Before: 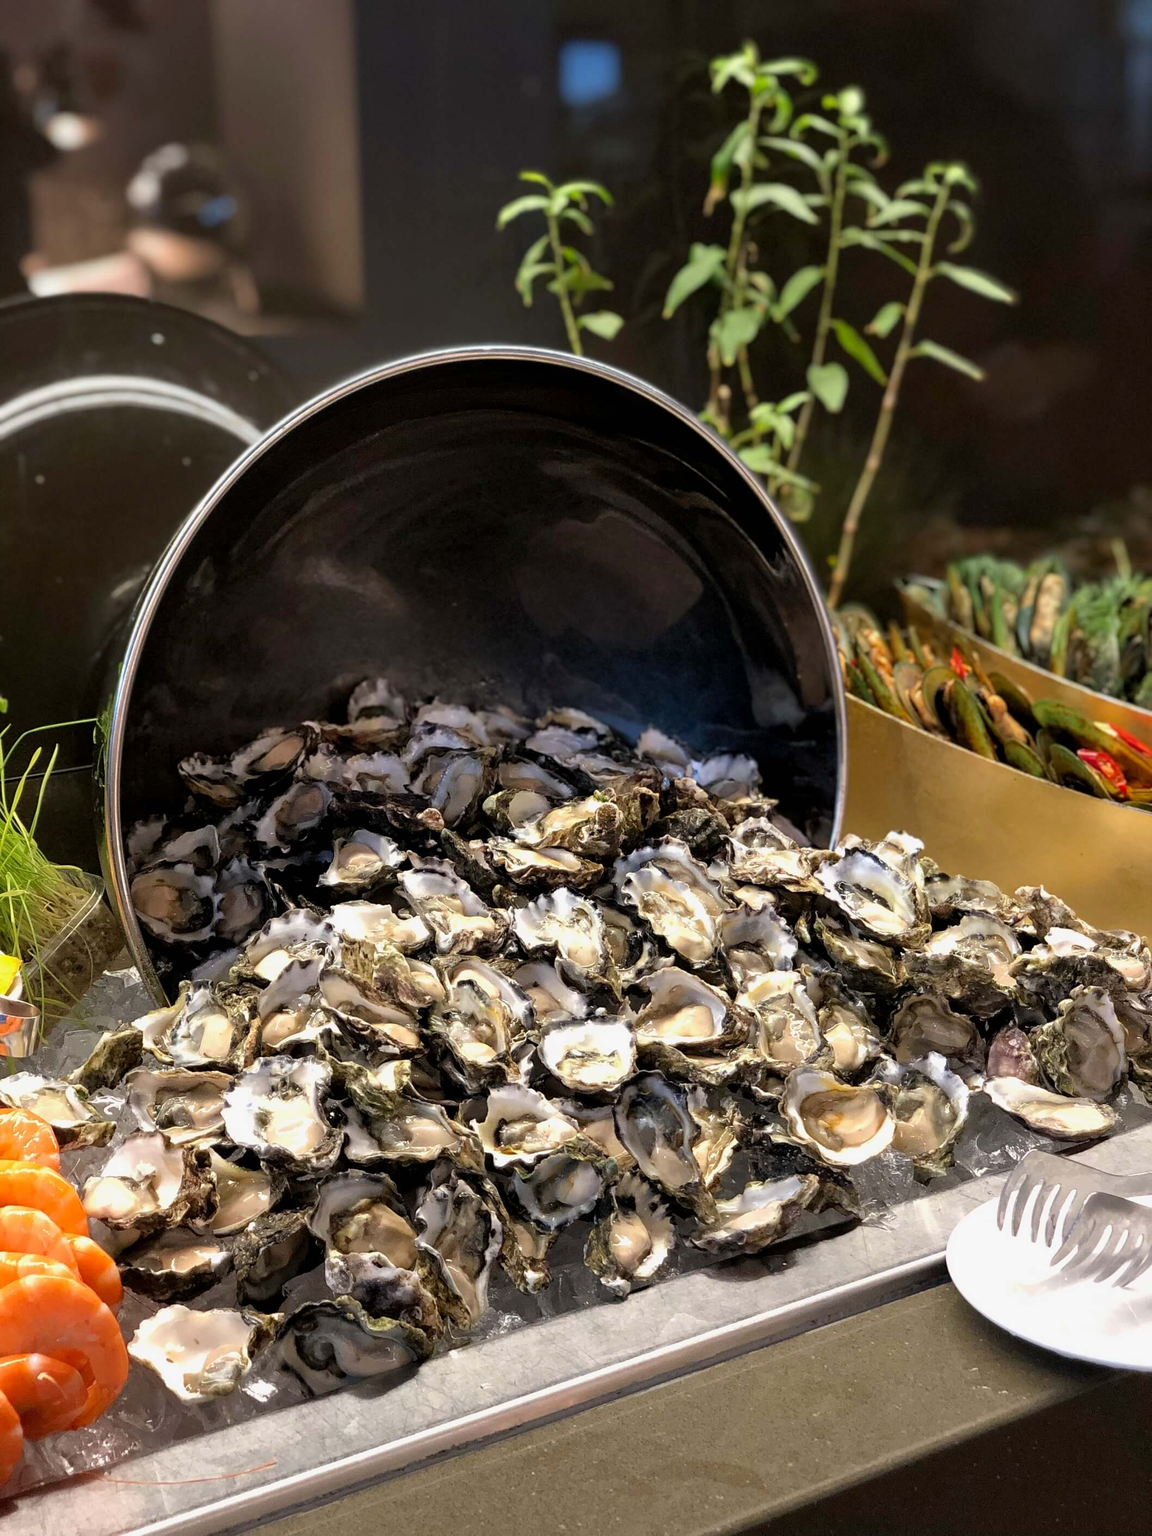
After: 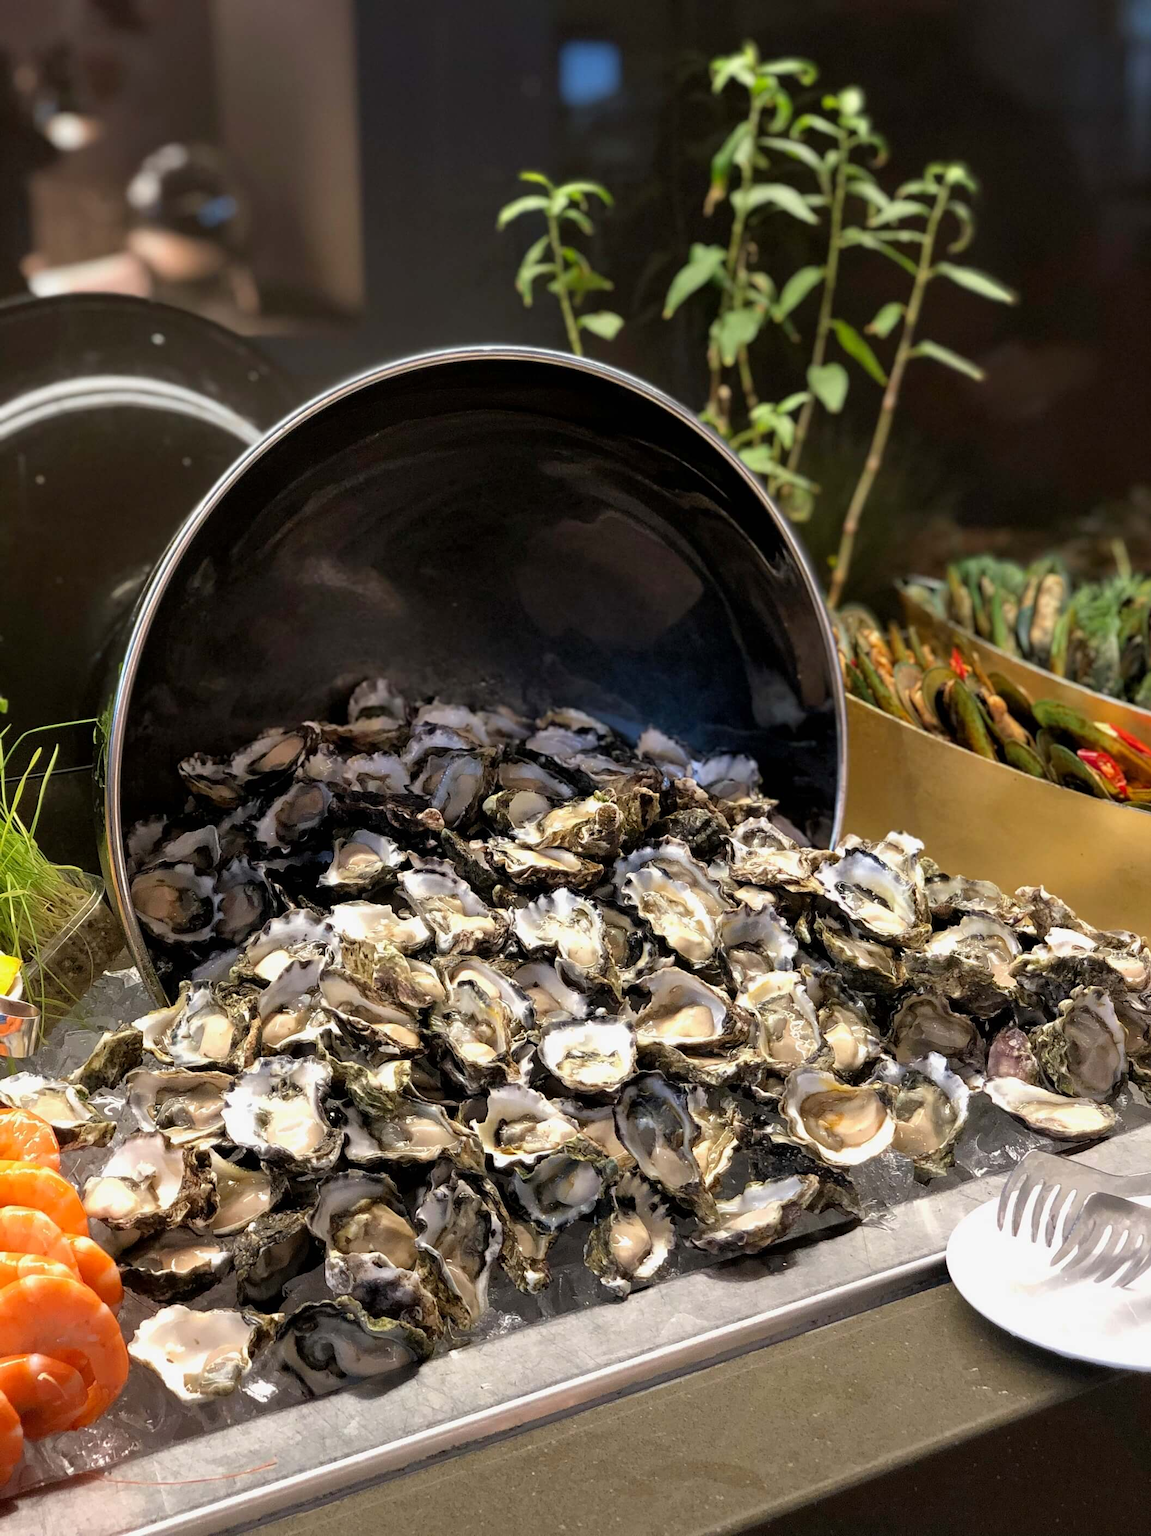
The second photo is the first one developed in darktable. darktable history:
exposure "auto exposure": compensate highlight preservation false
